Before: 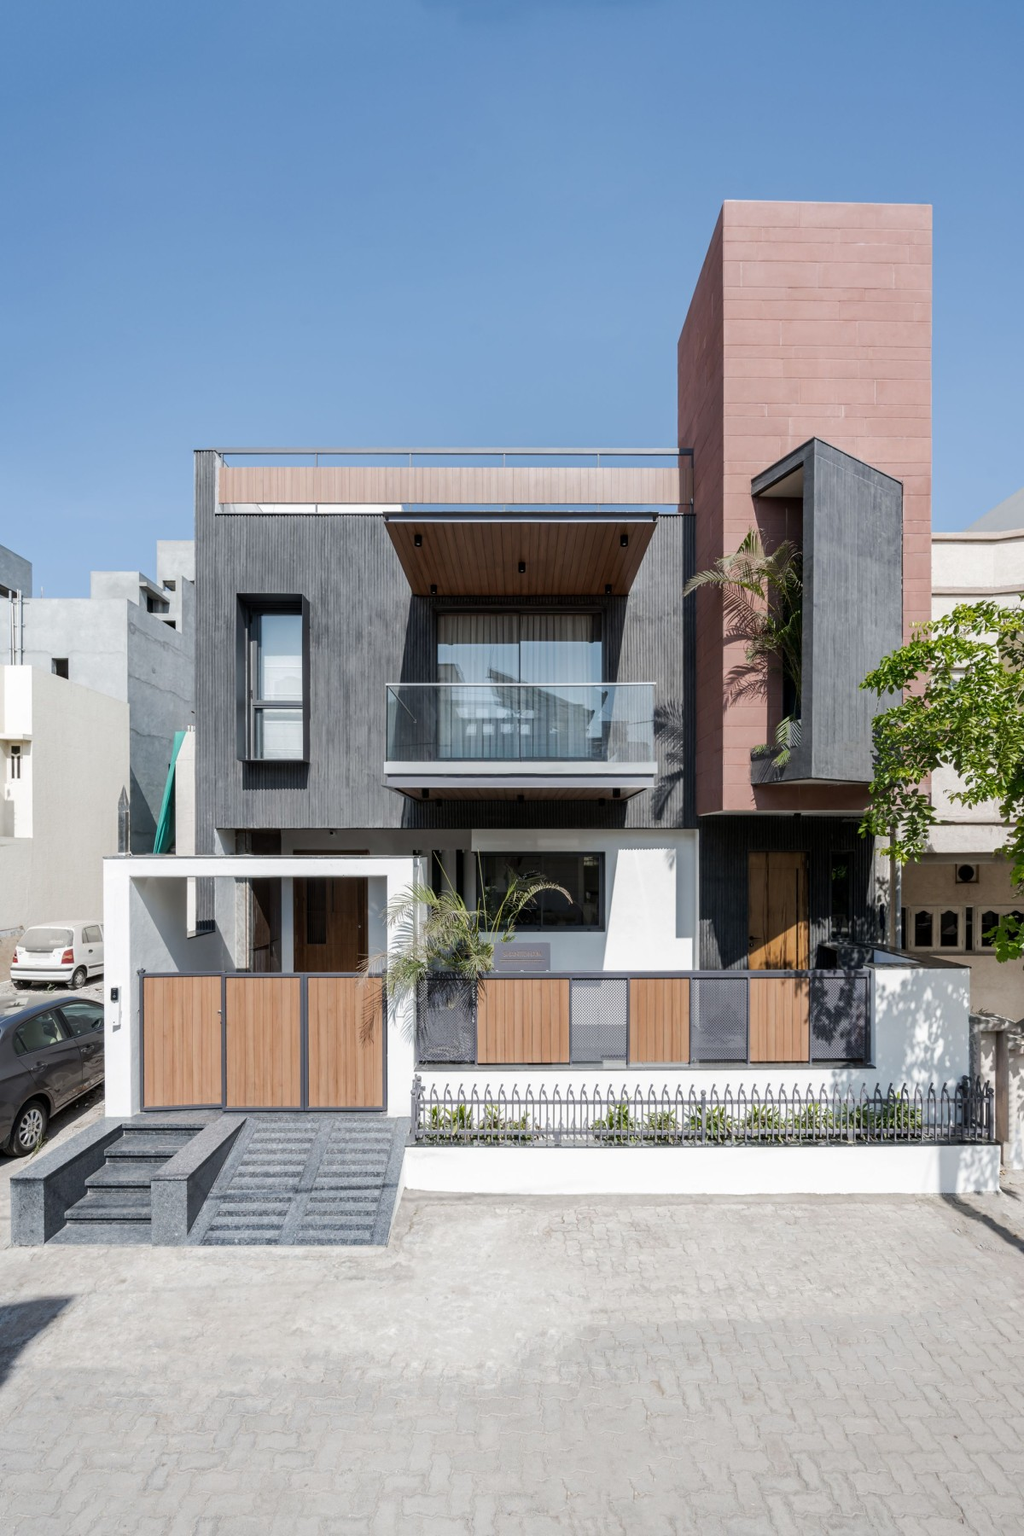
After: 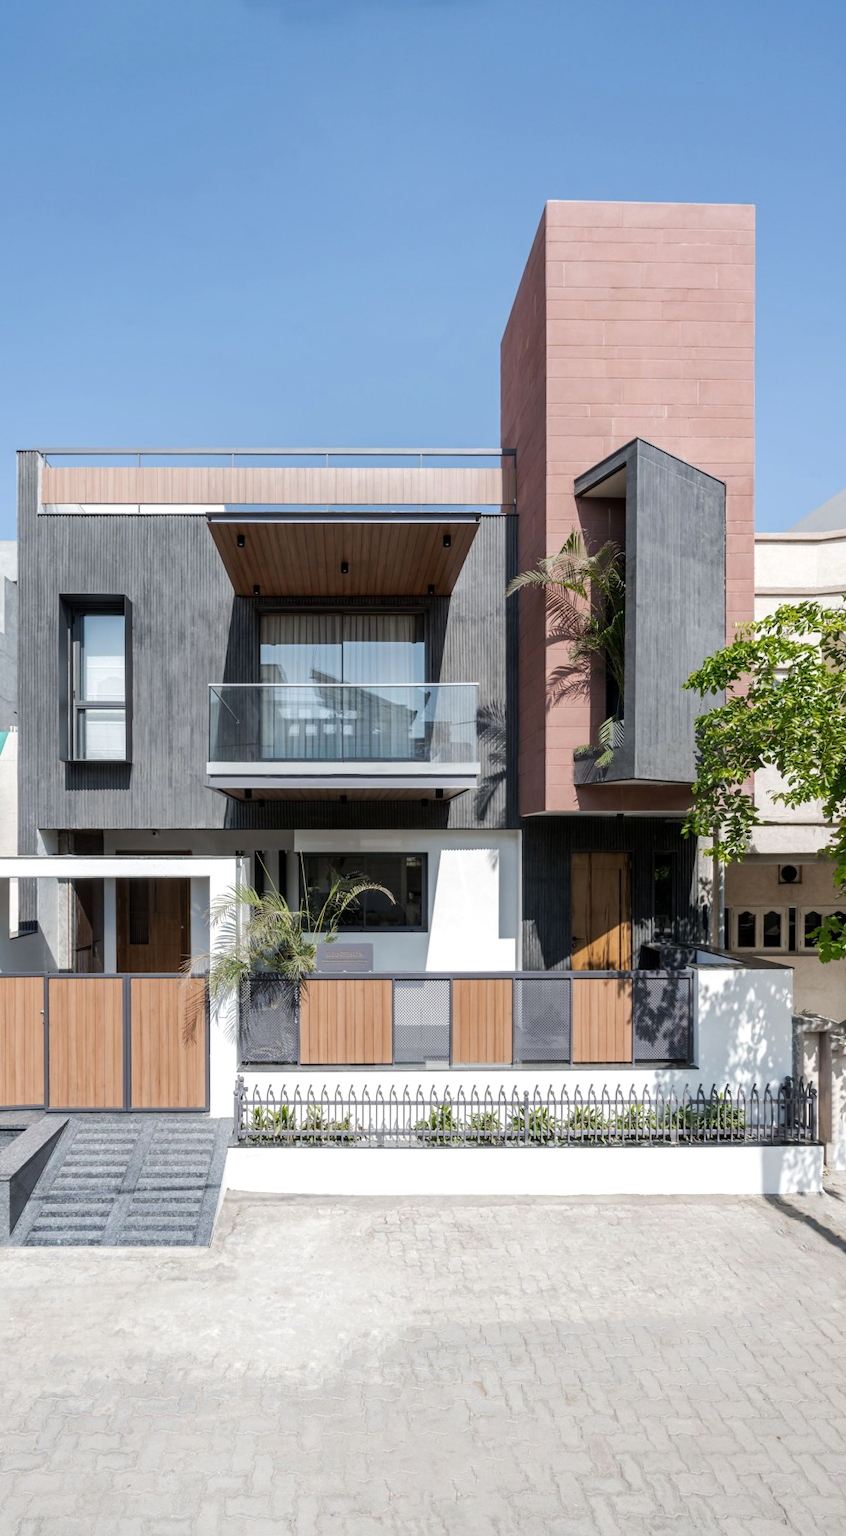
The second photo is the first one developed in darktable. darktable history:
crop: left 17.382%, bottom 0.044%
exposure: exposure 0.202 EV, compensate exposure bias true, compensate highlight preservation false
